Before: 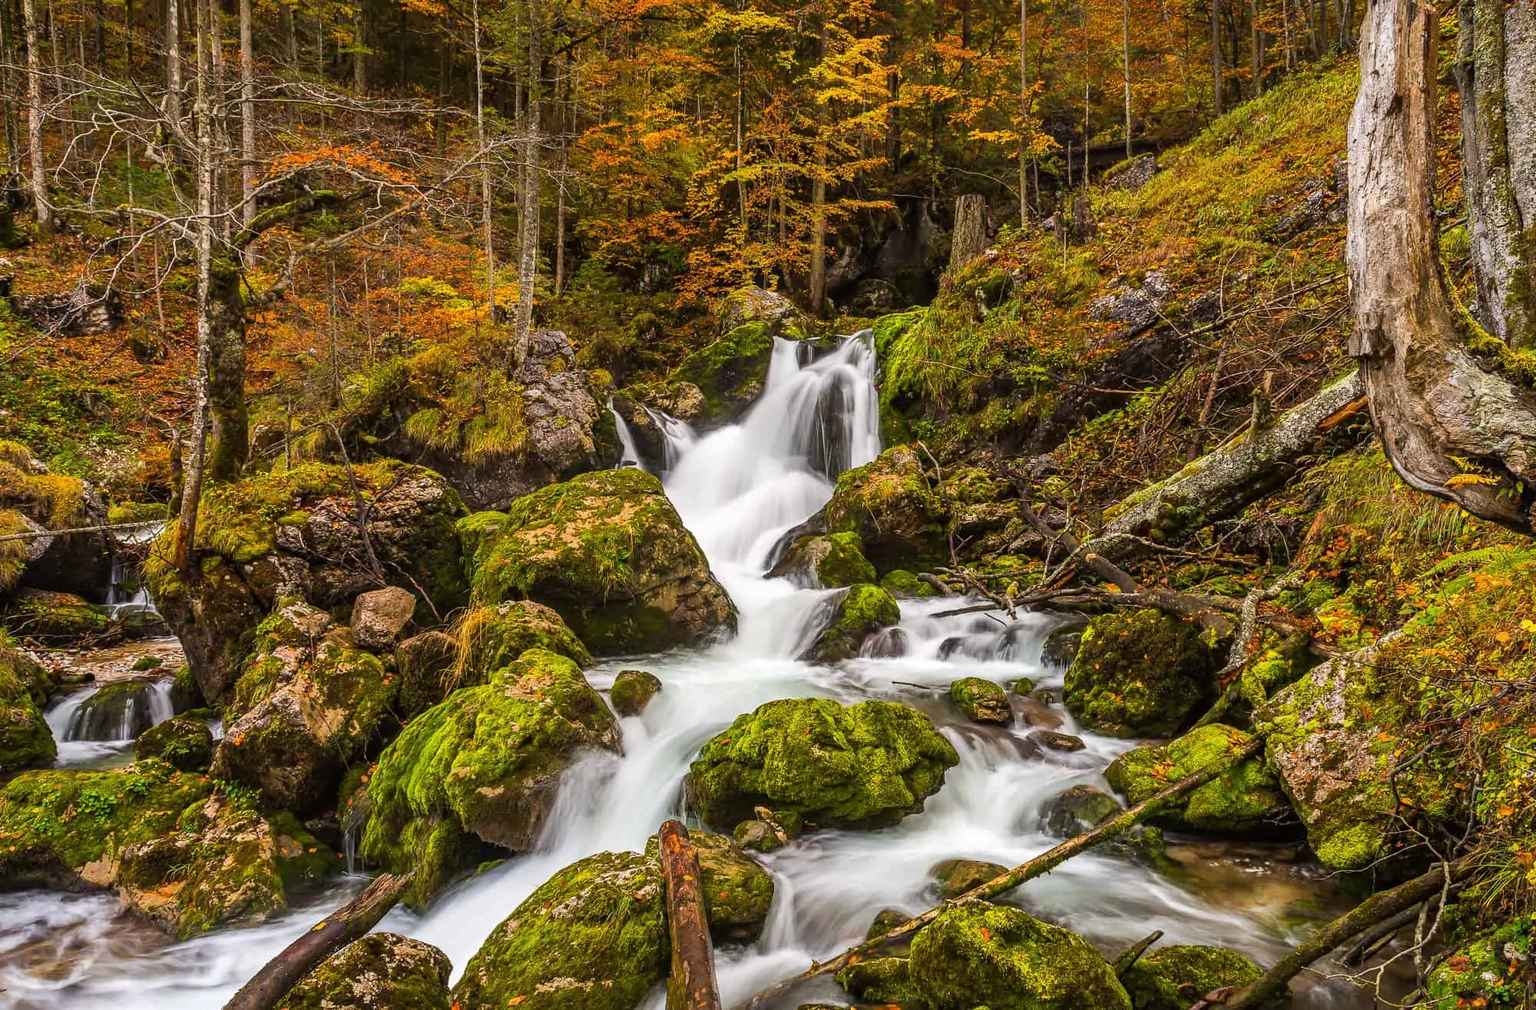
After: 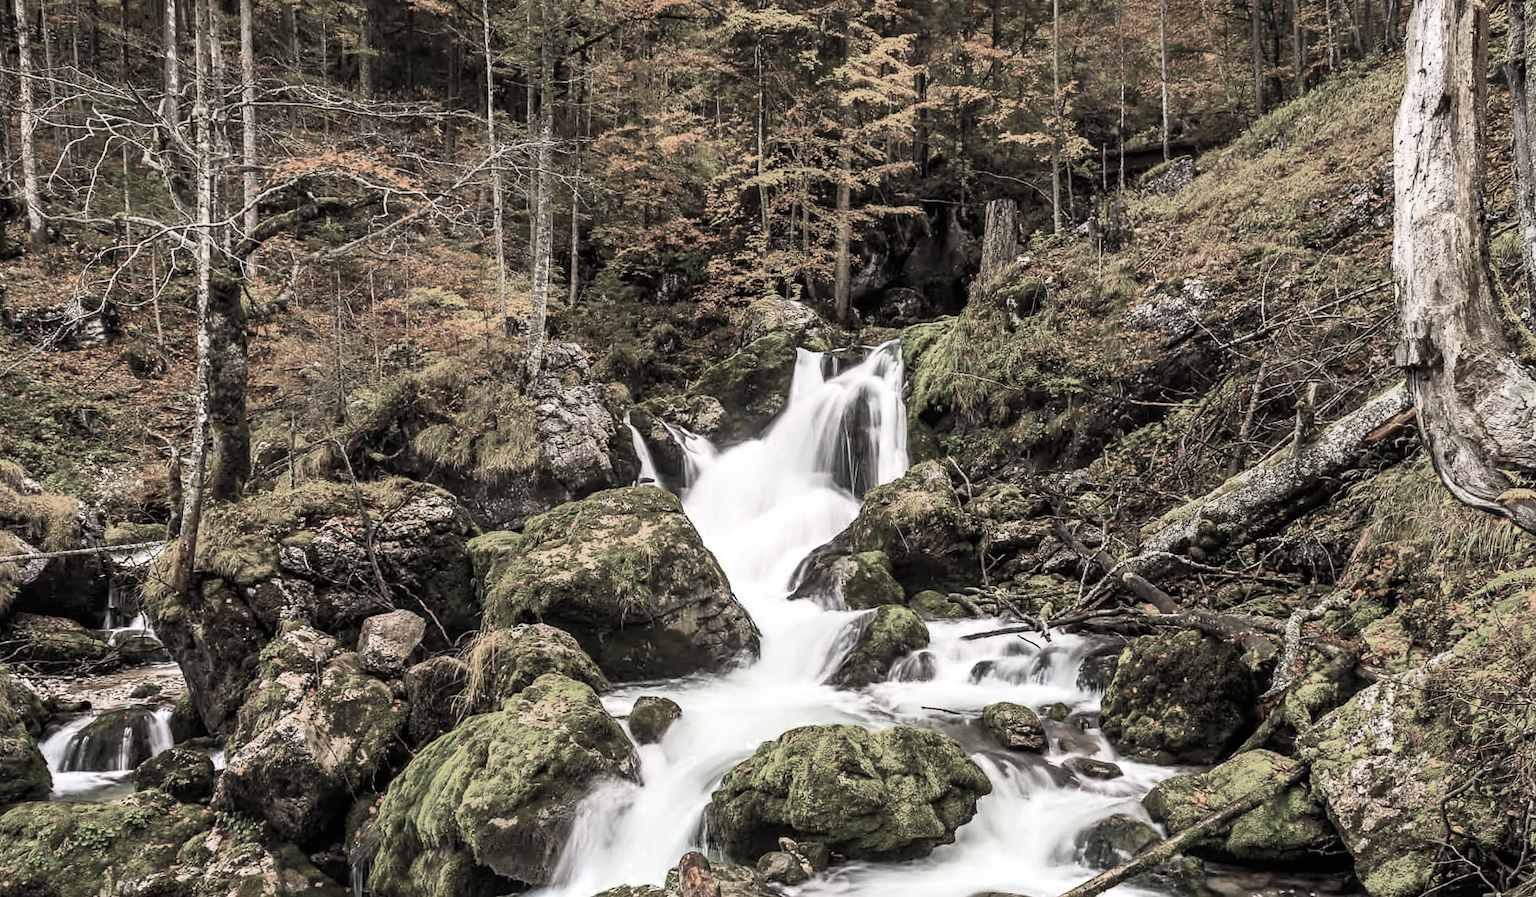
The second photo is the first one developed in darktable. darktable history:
exposure: compensate exposure bias true, compensate highlight preservation false
crop and rotate: angle 0.2°, left 0.275%, right 3.127%, bottom 14.18%
color zones: curves: ch0 [(0, 0.613) (0.01, 0.613) (0.245, 0.448) (0.498, 0.529) (0.642, 0.665) (0.879, 0.777) (0.99, 0.613)]; ch1 [(0, 0.272) (0.219, 0.127) (0.724, 0.346)]
shadows and highlights: shadows 25, highlights -25
base curve: curves: ch0 [(0, 0) (0.005, 0.002) (0.193, 0.295) (0.399, 0.664) (0.75, 0.928) (1, 1)]
